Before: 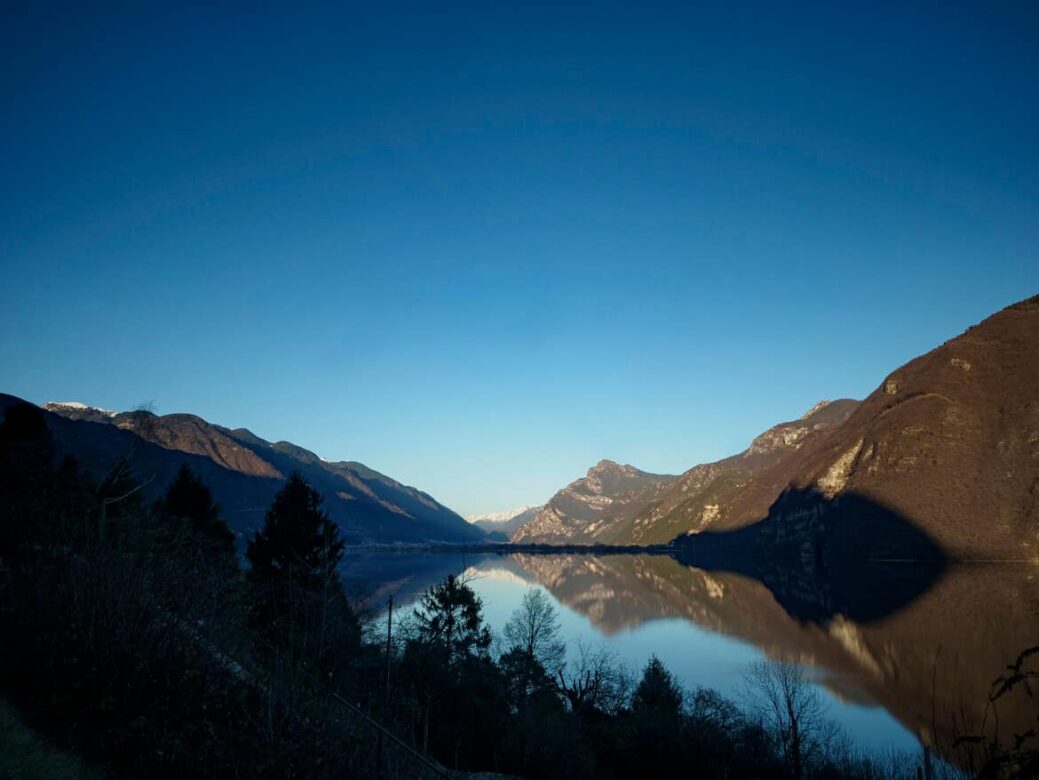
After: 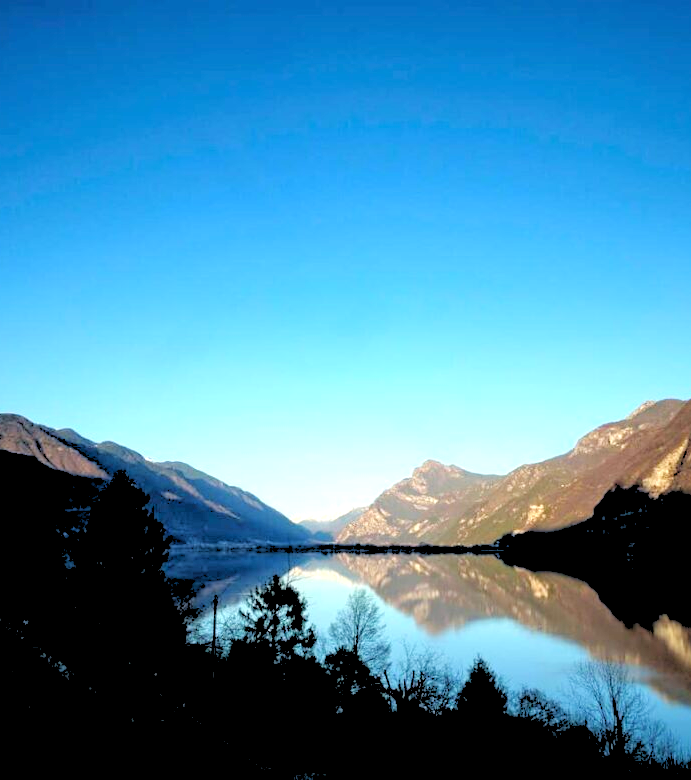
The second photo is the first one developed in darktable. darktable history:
crop: left 16.899%, right 16.556%
exposure: black level correction 0, exposure 0.877 EV, compensate exposure bias true, compensate highlight preservation false
rgb levels: levels [[0.027, 0.429, 0.996], [0, 0.5, 1], [0, 0.5, 1]]
